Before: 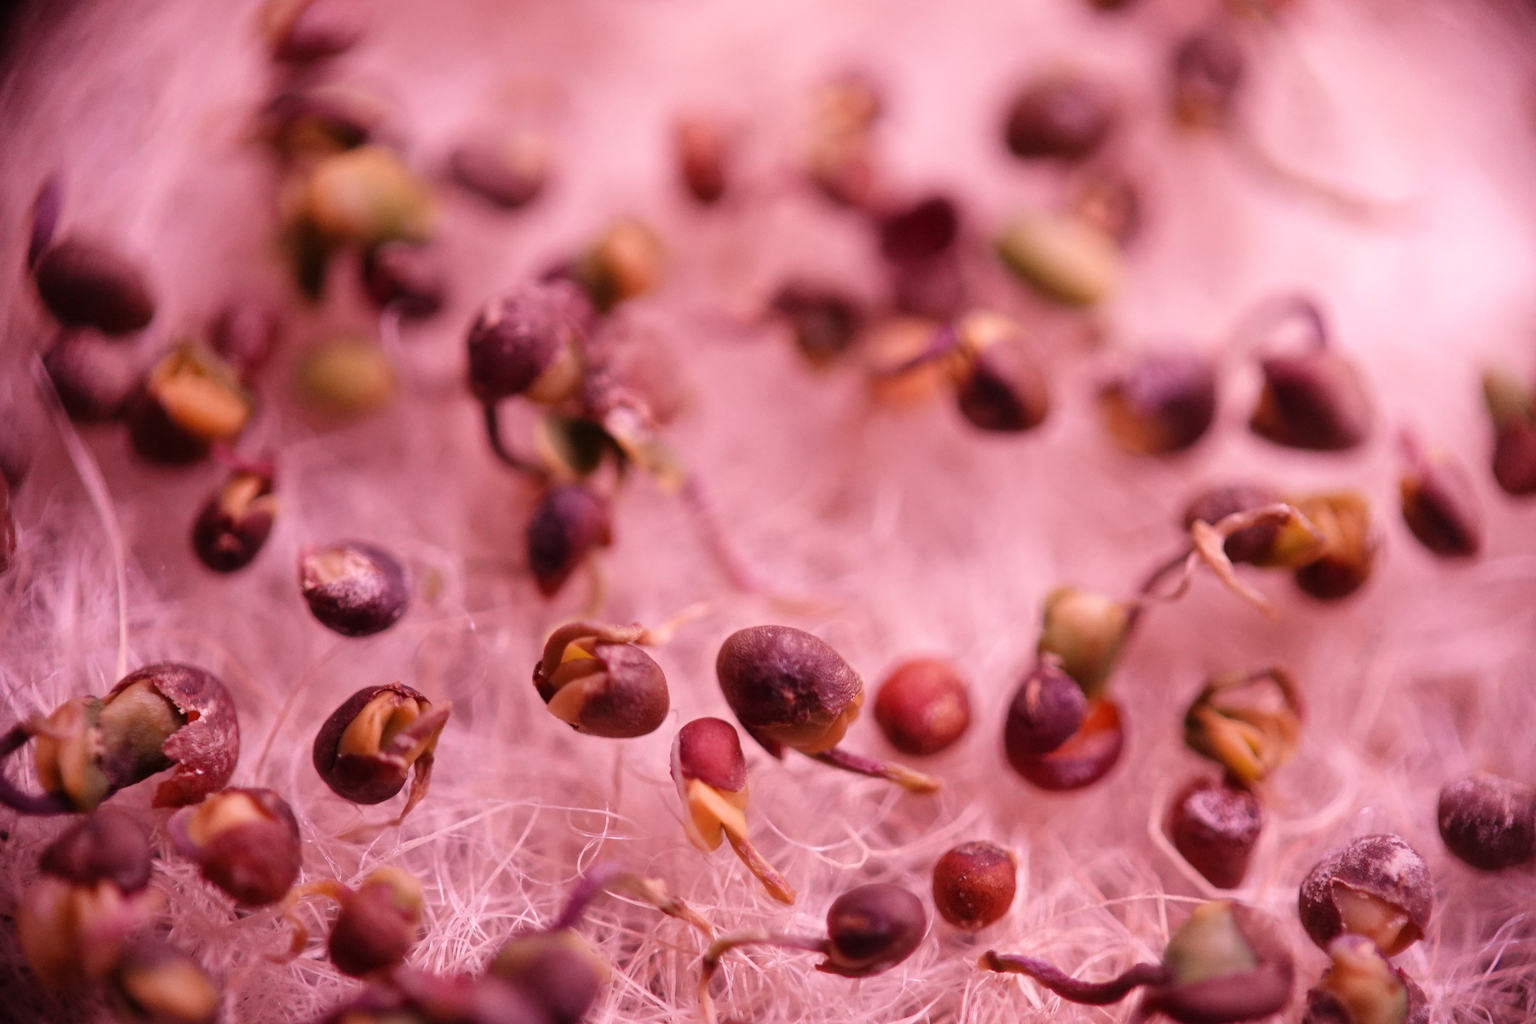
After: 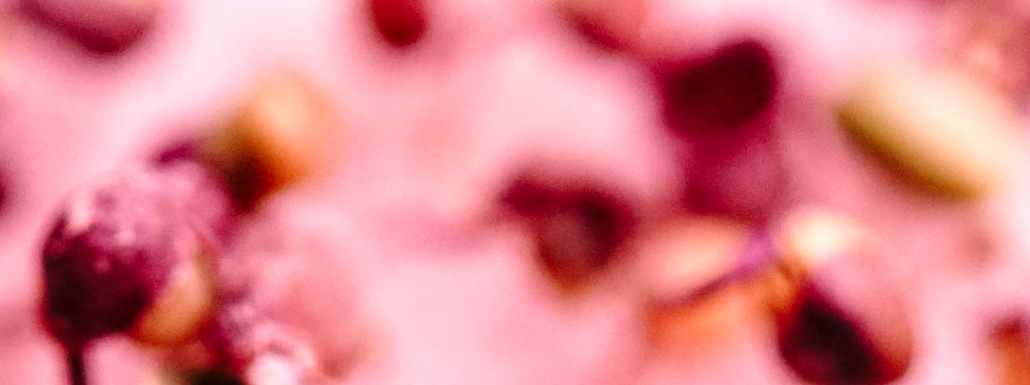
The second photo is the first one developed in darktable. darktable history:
crop: left 28.64%, top 16.832%, right 26.637%, bottom 58.055%
local contrast: detail 130%
base curve: curves: ch0 [(0, 0) (0.028, 0.03) (0.121, 0.232) (0.46, 0.748) (0.859, 0.968) (1, 1)], preserve colors none
